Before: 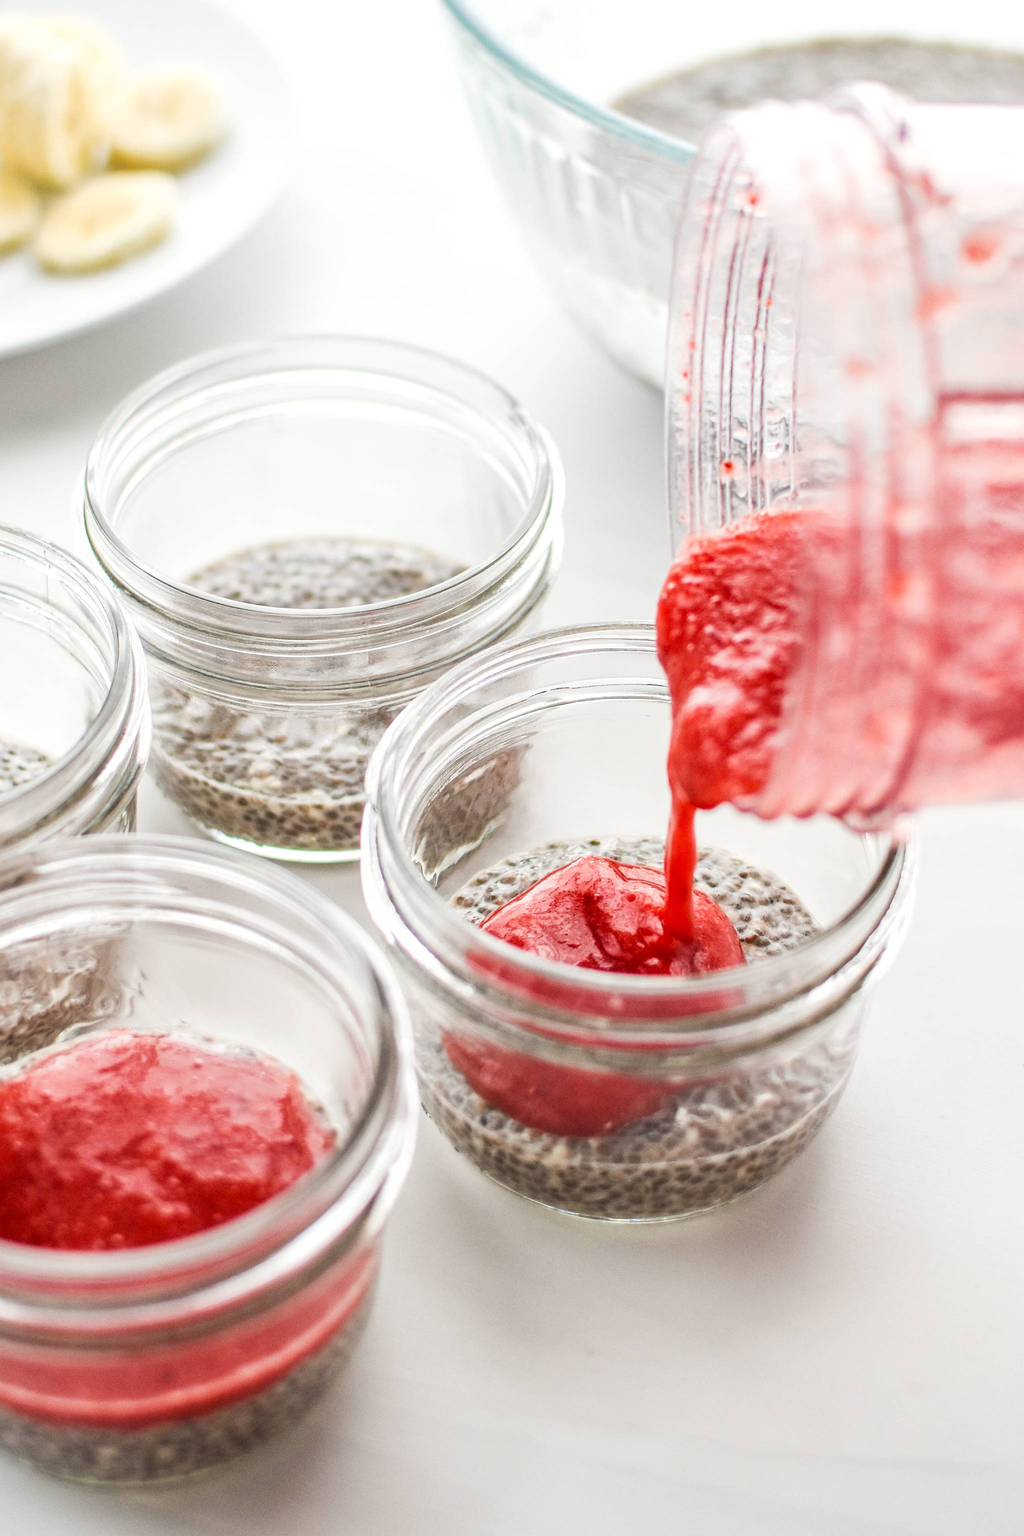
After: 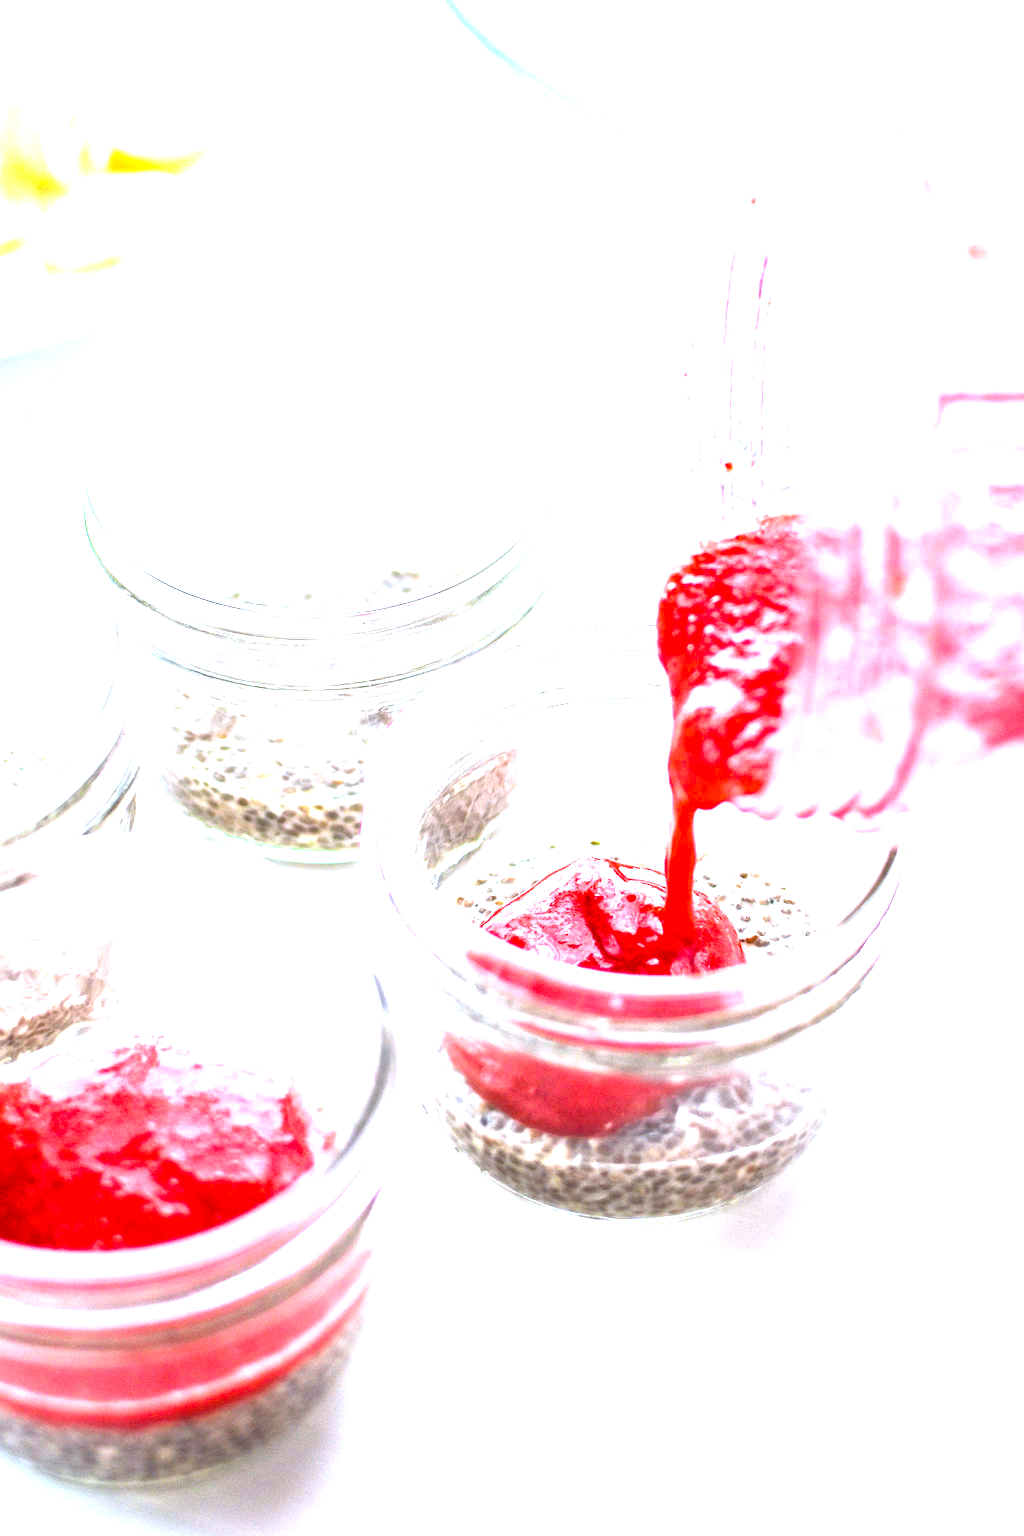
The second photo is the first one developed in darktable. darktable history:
exposure: black level correction 0, exposure 1.6 EV, compensate exposure bias true, compensate highlight preservation false
color balance rgb: perceptual saturation grading › global saturation 25%, global vibrance 20%
white balance: red 0.926, green 1.003, blue 1.133
